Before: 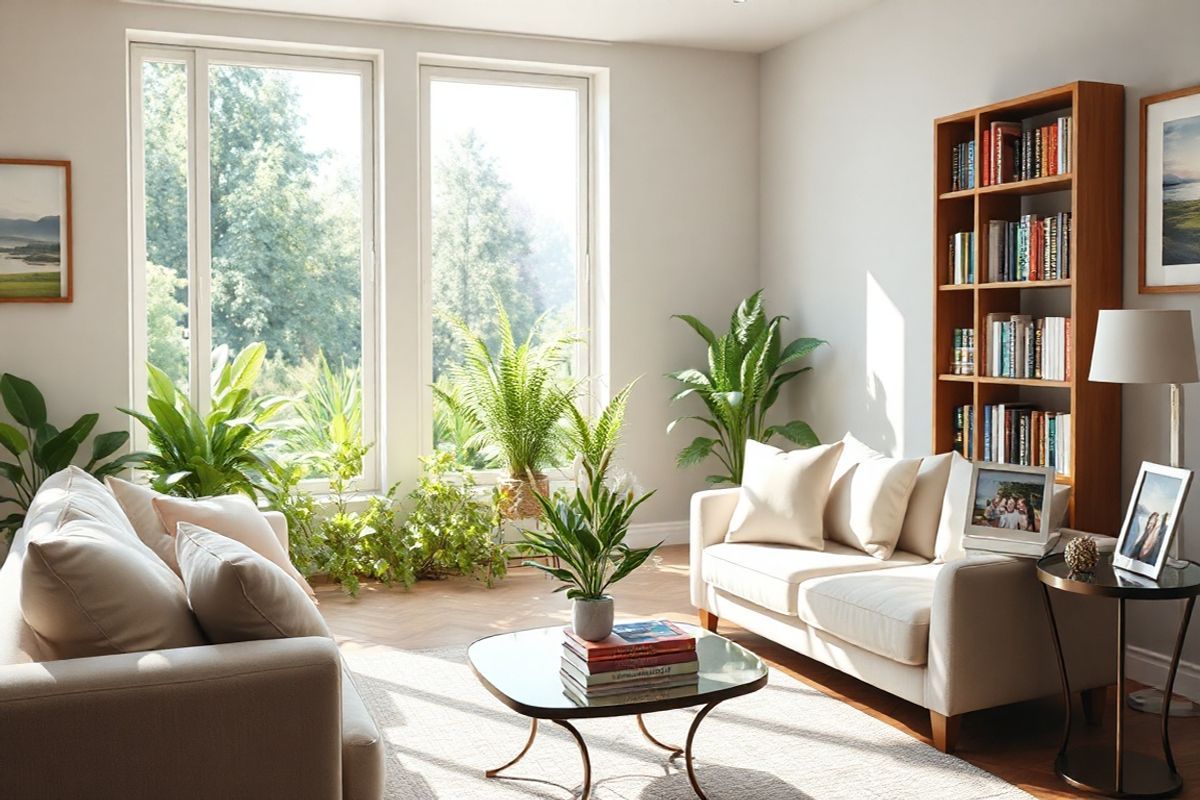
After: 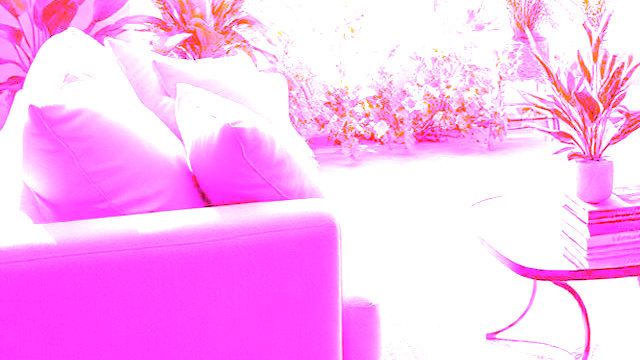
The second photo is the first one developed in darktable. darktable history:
crop and rotate: top 54.778%, right 46.61%, bottom 0.159%
exposure: black level correction 0, exposure 1.3 EV, compensate exposure bias true, compensate highlight preservation false
white balance: red 8, blue 8
